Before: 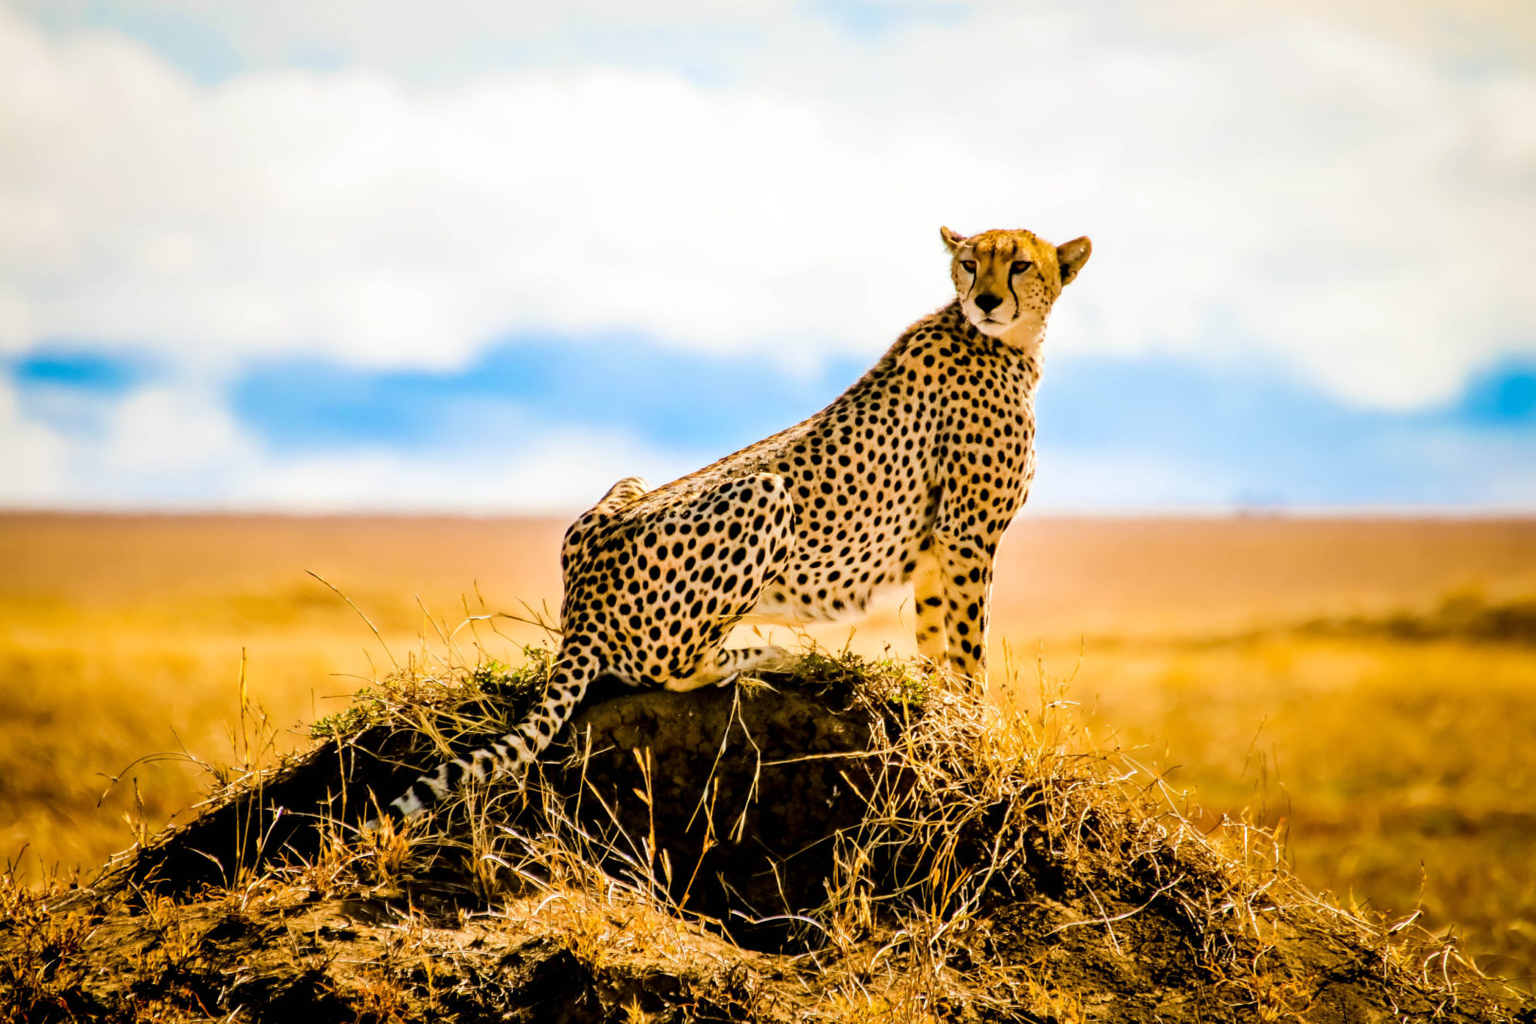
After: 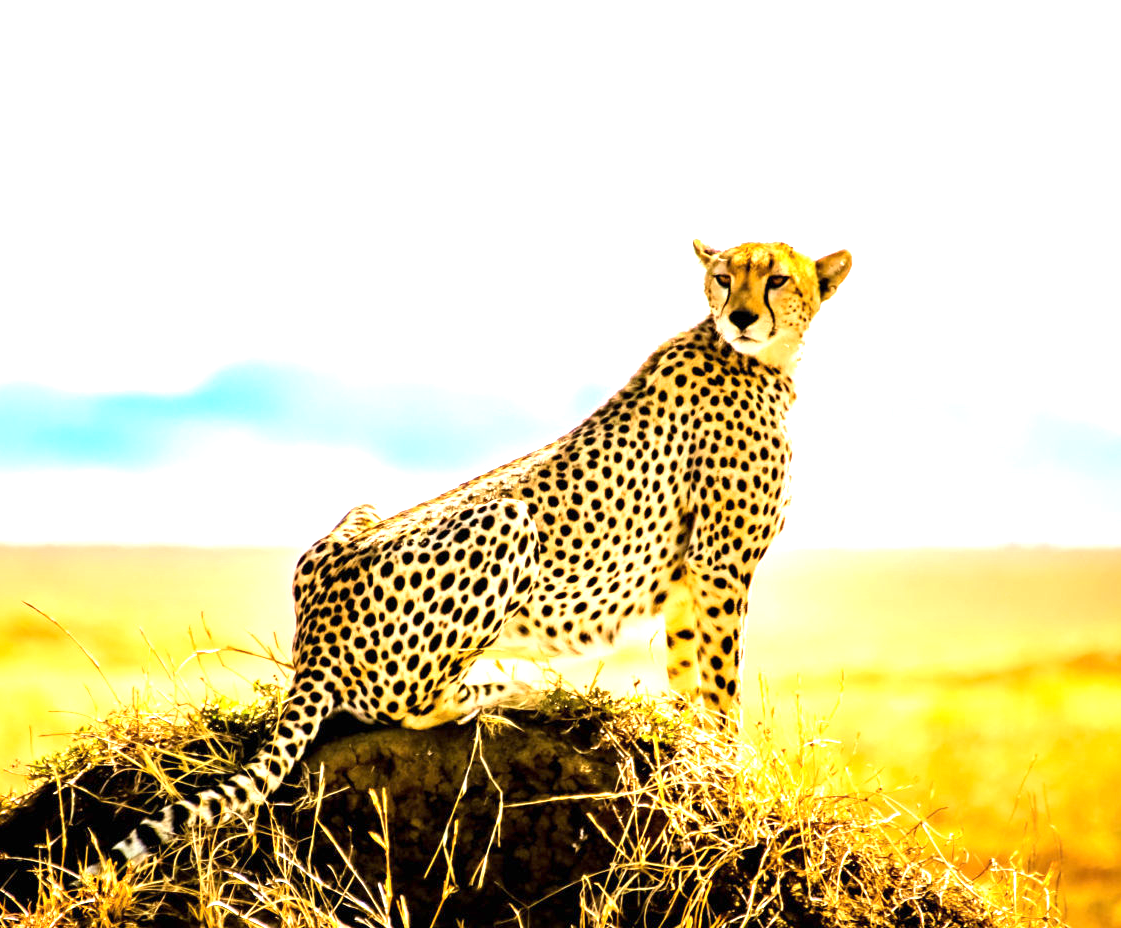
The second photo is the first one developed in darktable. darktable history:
crop: left 18.494%, right 12.288%, bottom 13.986%
exposure: exposure 1.149 EV, compensate highlight preservation false
